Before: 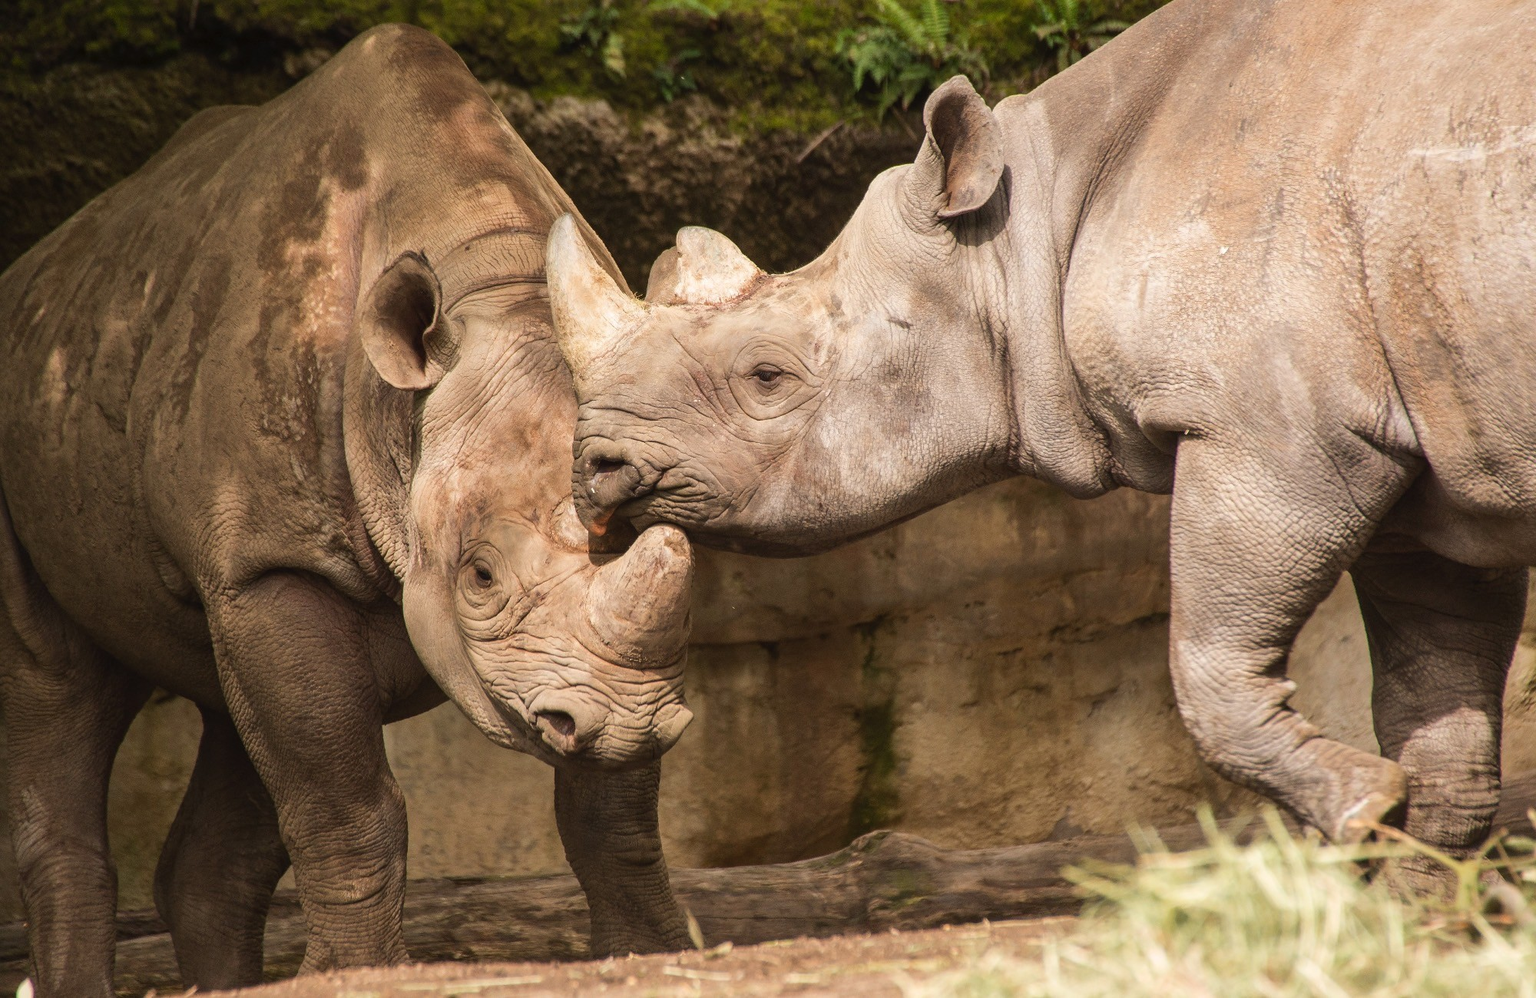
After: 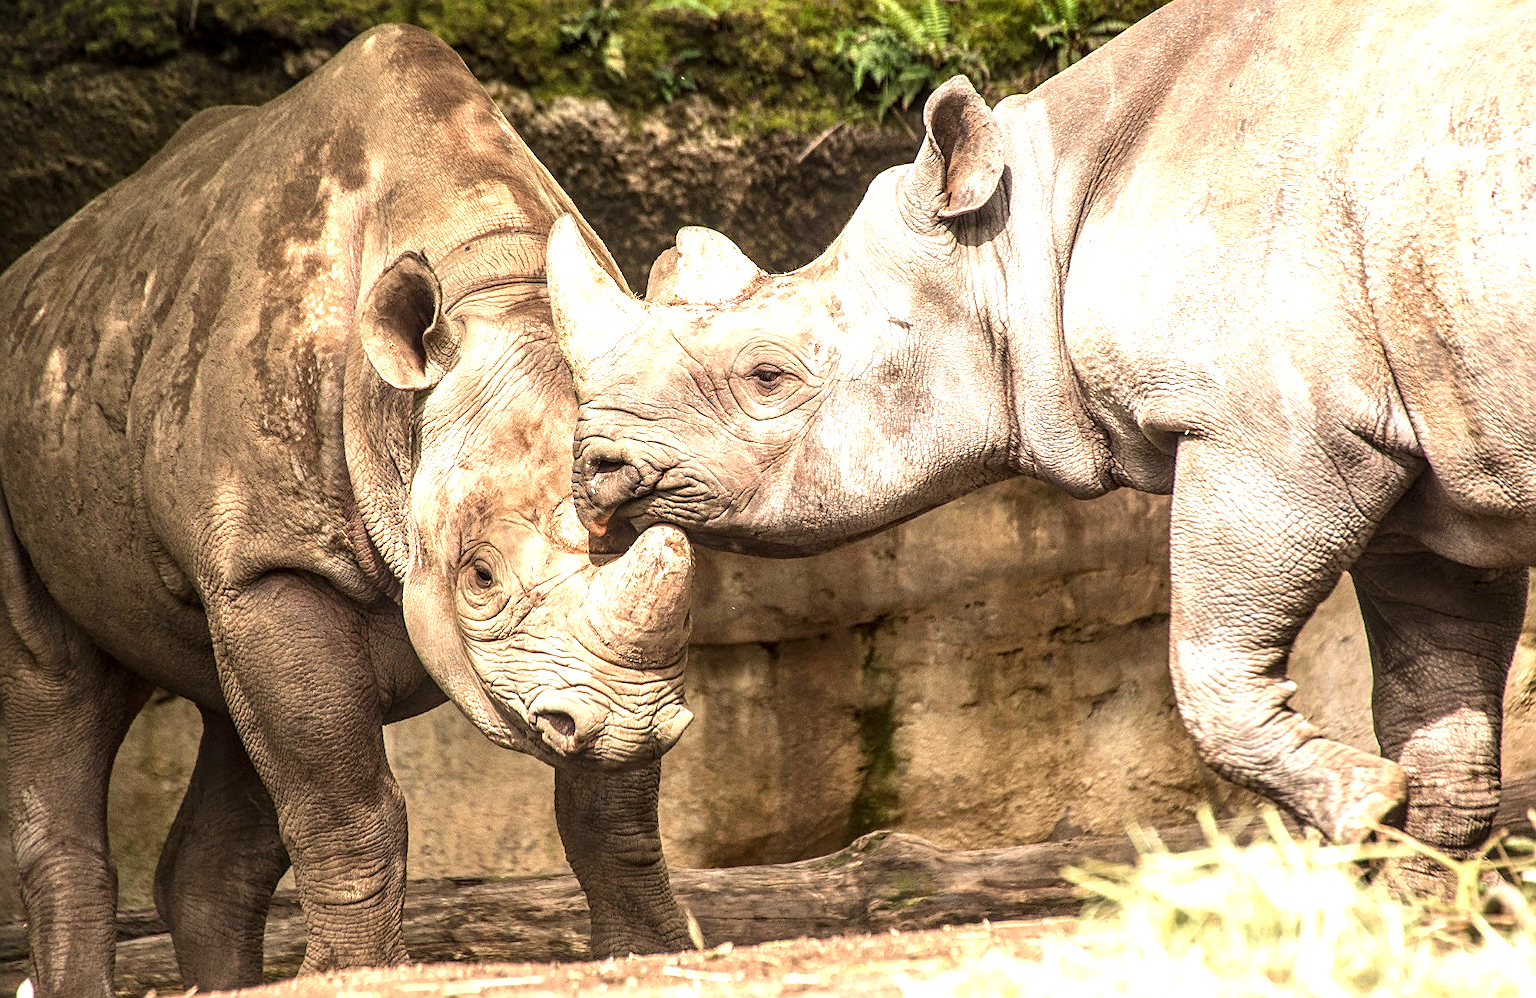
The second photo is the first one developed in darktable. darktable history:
local contrast: detail 154%
exposure: black level correction 0, exposure 1 EV, compensate highlight preservation false
sharpen: on, module defaults
